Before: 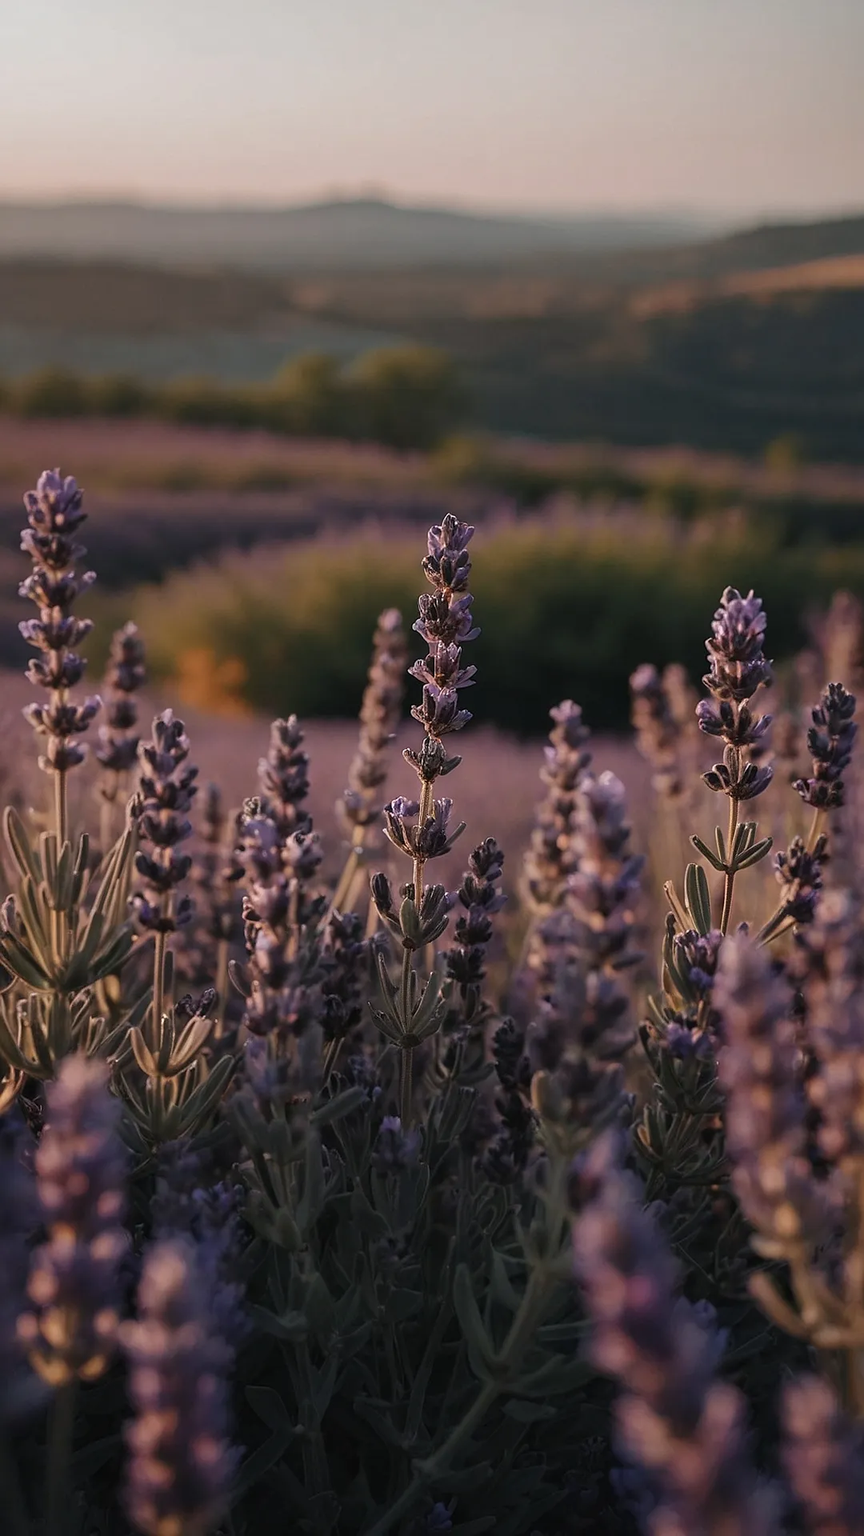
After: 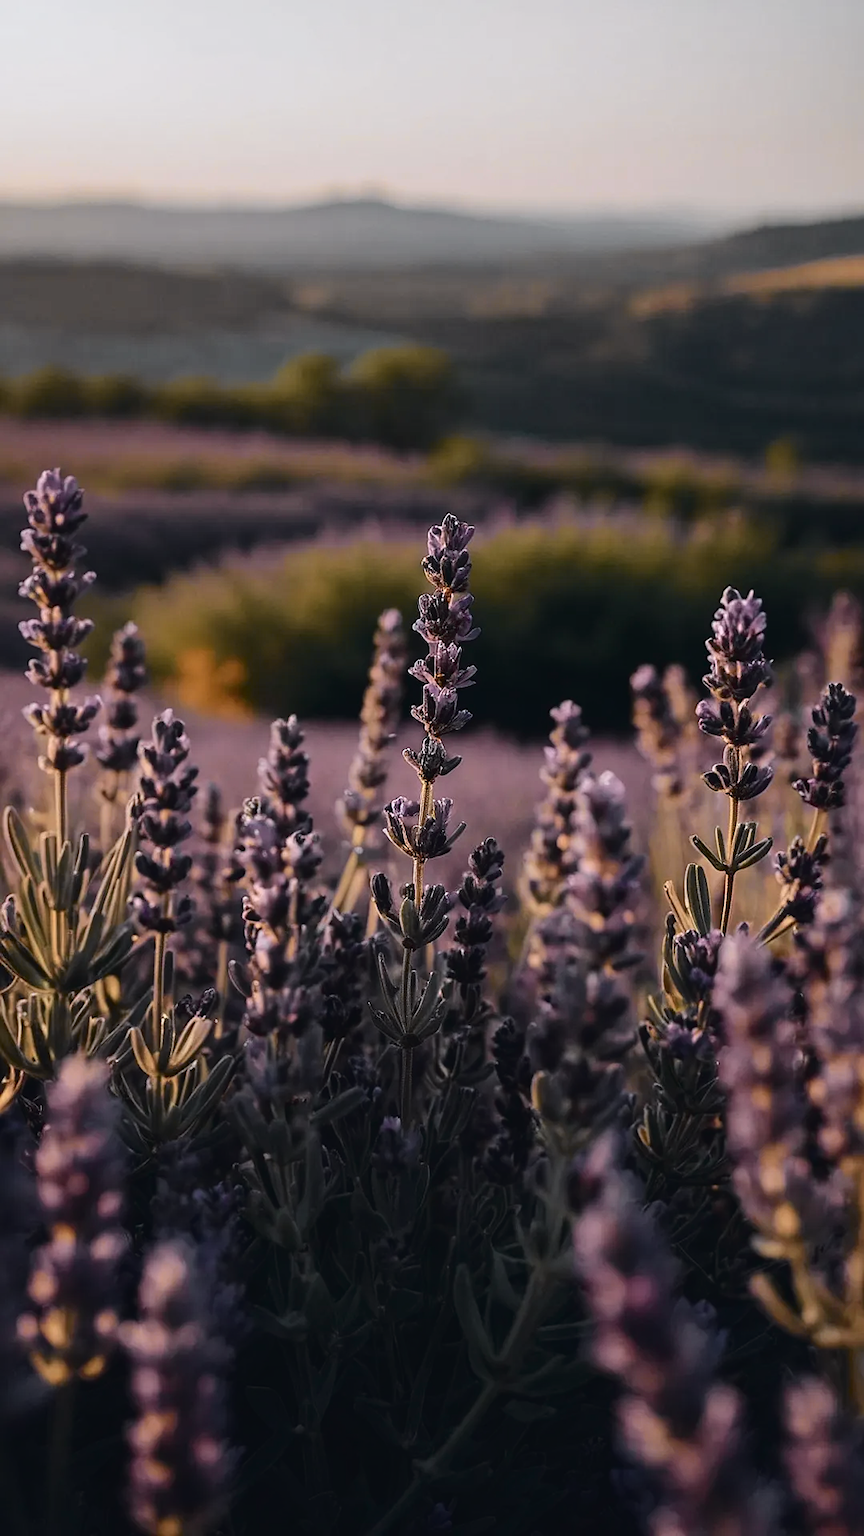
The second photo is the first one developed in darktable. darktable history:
tone curve: curves: ch0 [(0, 0.023) (0.104, 0.058) (0.21, 0.162) (0.469, 0.524) (0.579, 0.65) (0.725, 0.8) (0.858, 0.903) (1, 0.974)]; ch1 [(0, 0) (0.414, 0.395) (0.447, 0.447) (0.502, 0.501) (0.521, 0.512) (0.566, 0.566) (0.618, 0.61) (0.654, 0.642) (1, 1)]; ch2 [(0, 0) (0.369, 0.388) (0.437, 0.453) (0.492, 0.485) (0.524, 0.508) (0.553, 0.566) (0.583, 0.608) (1, 1)], color space Lab, independent channels, preserve colors none
